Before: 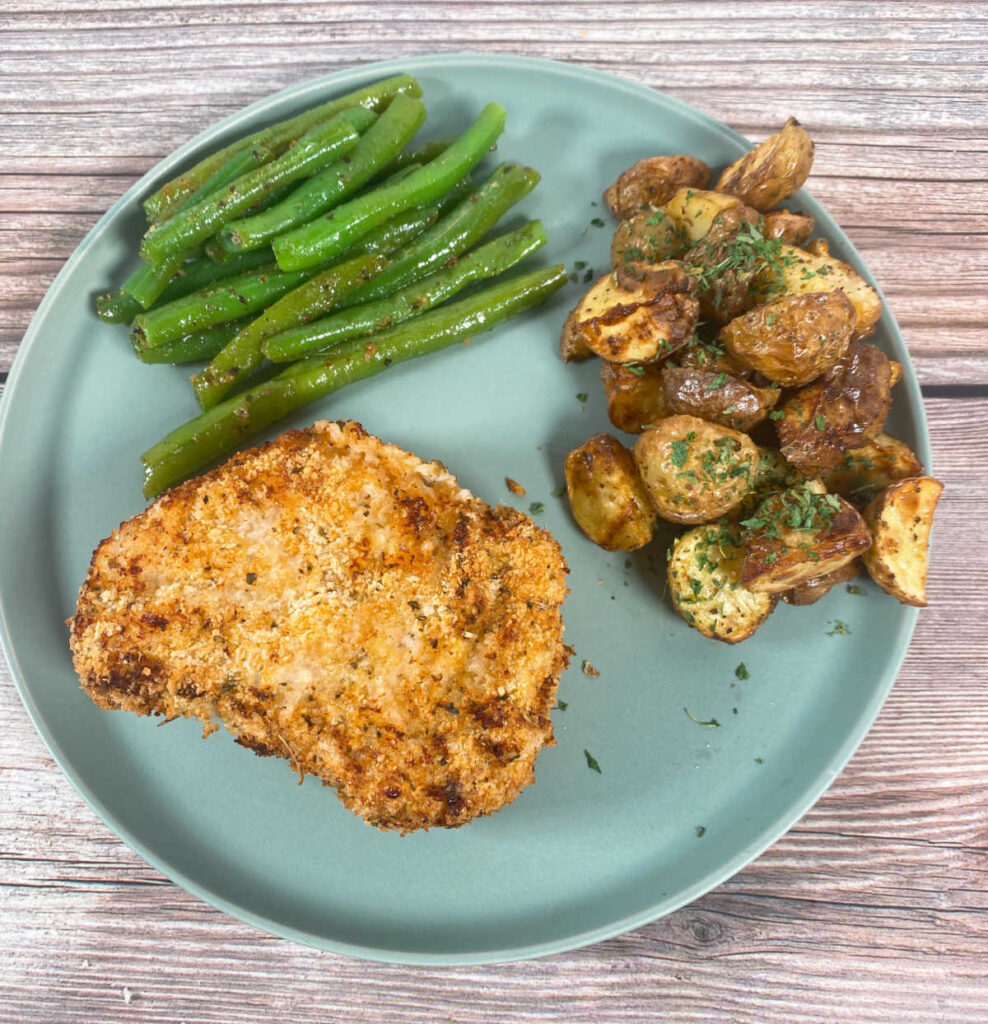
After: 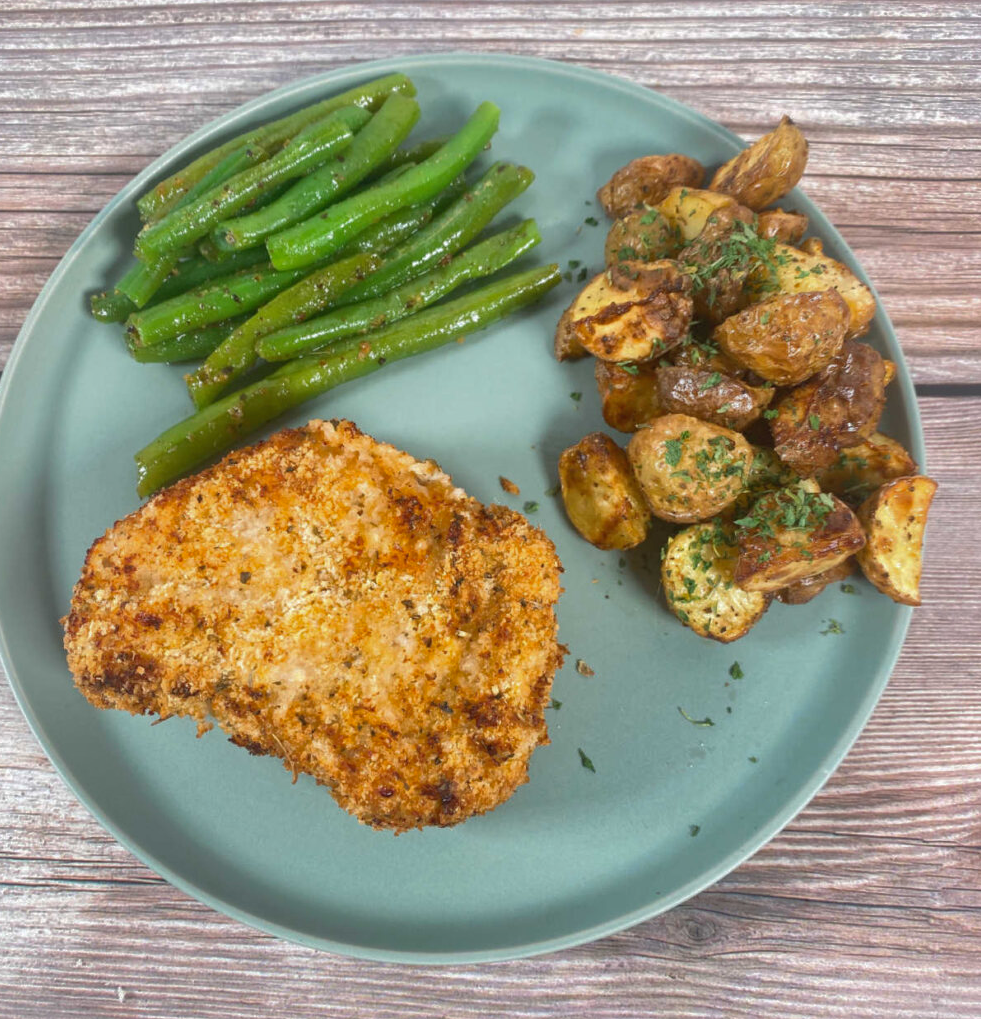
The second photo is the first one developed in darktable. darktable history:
crop and rotate: left 0.614%, top 0.179%, bottom 0.309%
shadows and highlights: shadows 40, highlights -60
